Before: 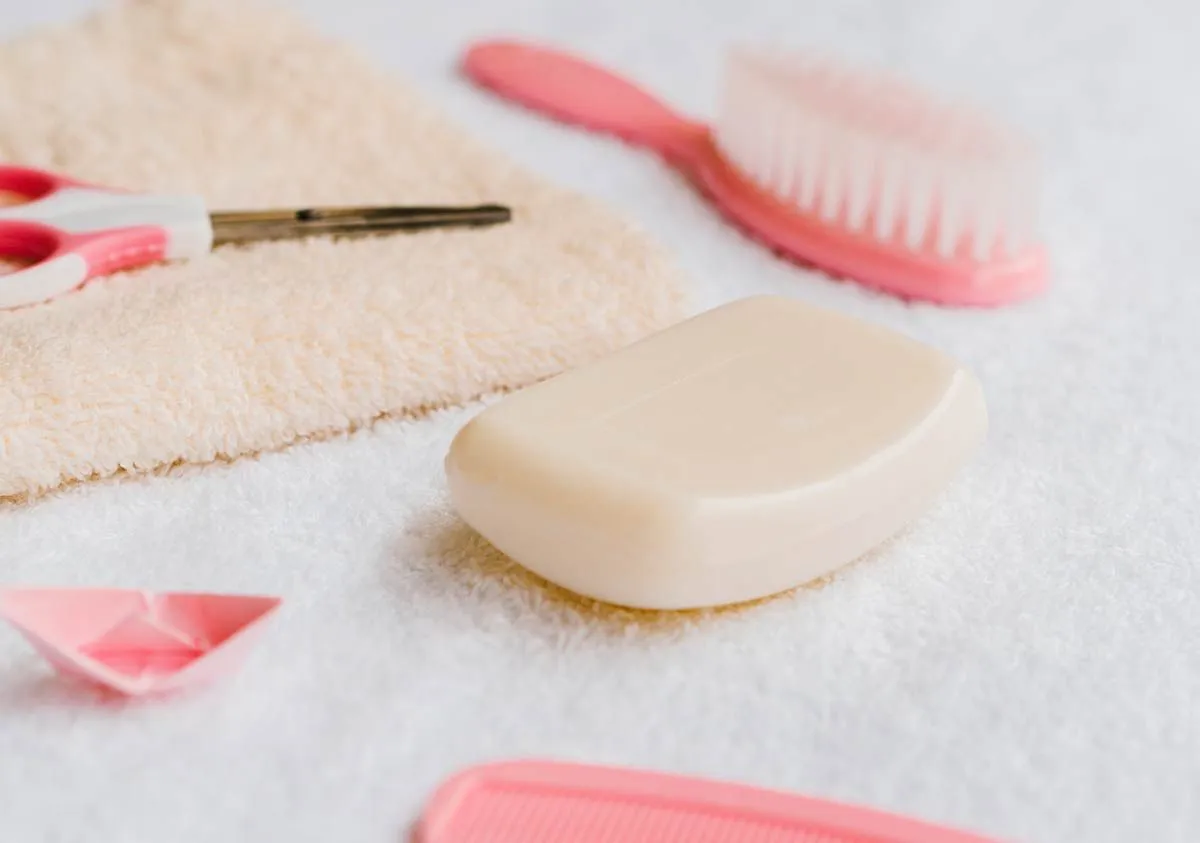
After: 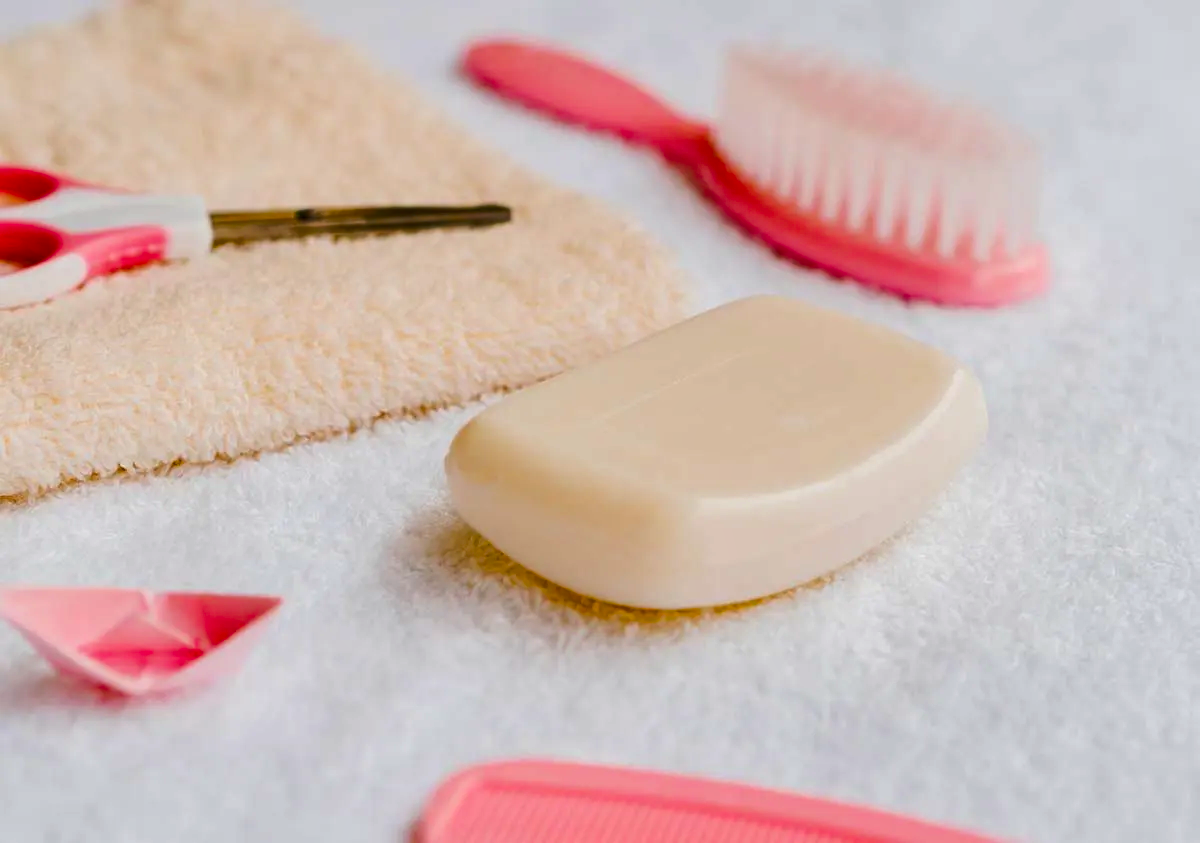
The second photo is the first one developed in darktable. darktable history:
color balance rgb: perceptual saturation grading › global saturation 25%, perceptual brilliance grading › mid-tones 10%, perceptual brilliance grading › shadows 15%, global vibrance 20%
shadows and highlights: soften with gaussian
